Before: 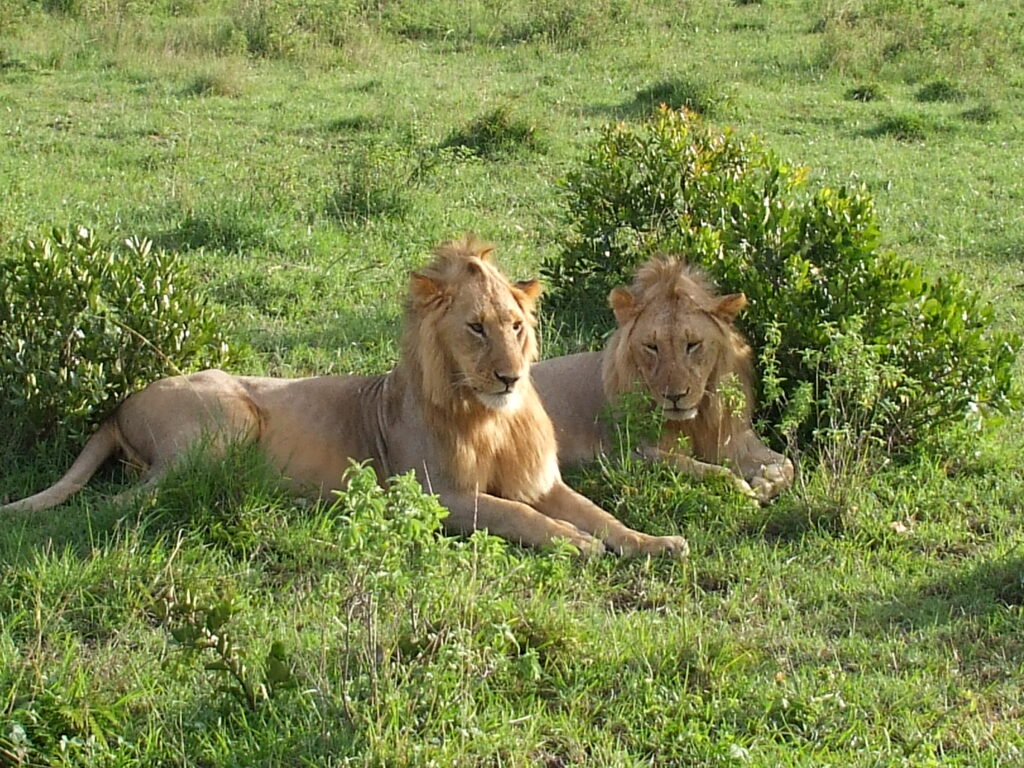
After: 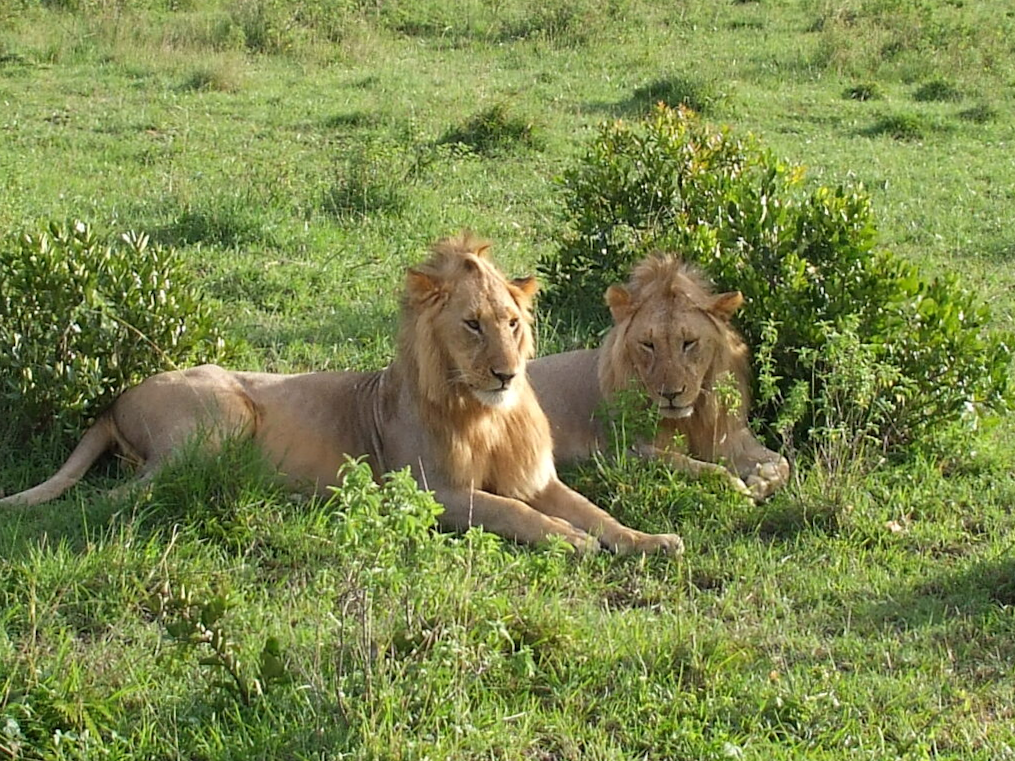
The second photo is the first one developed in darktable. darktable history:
crop and rotate: angle -0.347°
tone equalizer: edges refinement/feathering 500, mask exposure compensation -1.57 EV, preserve details no
